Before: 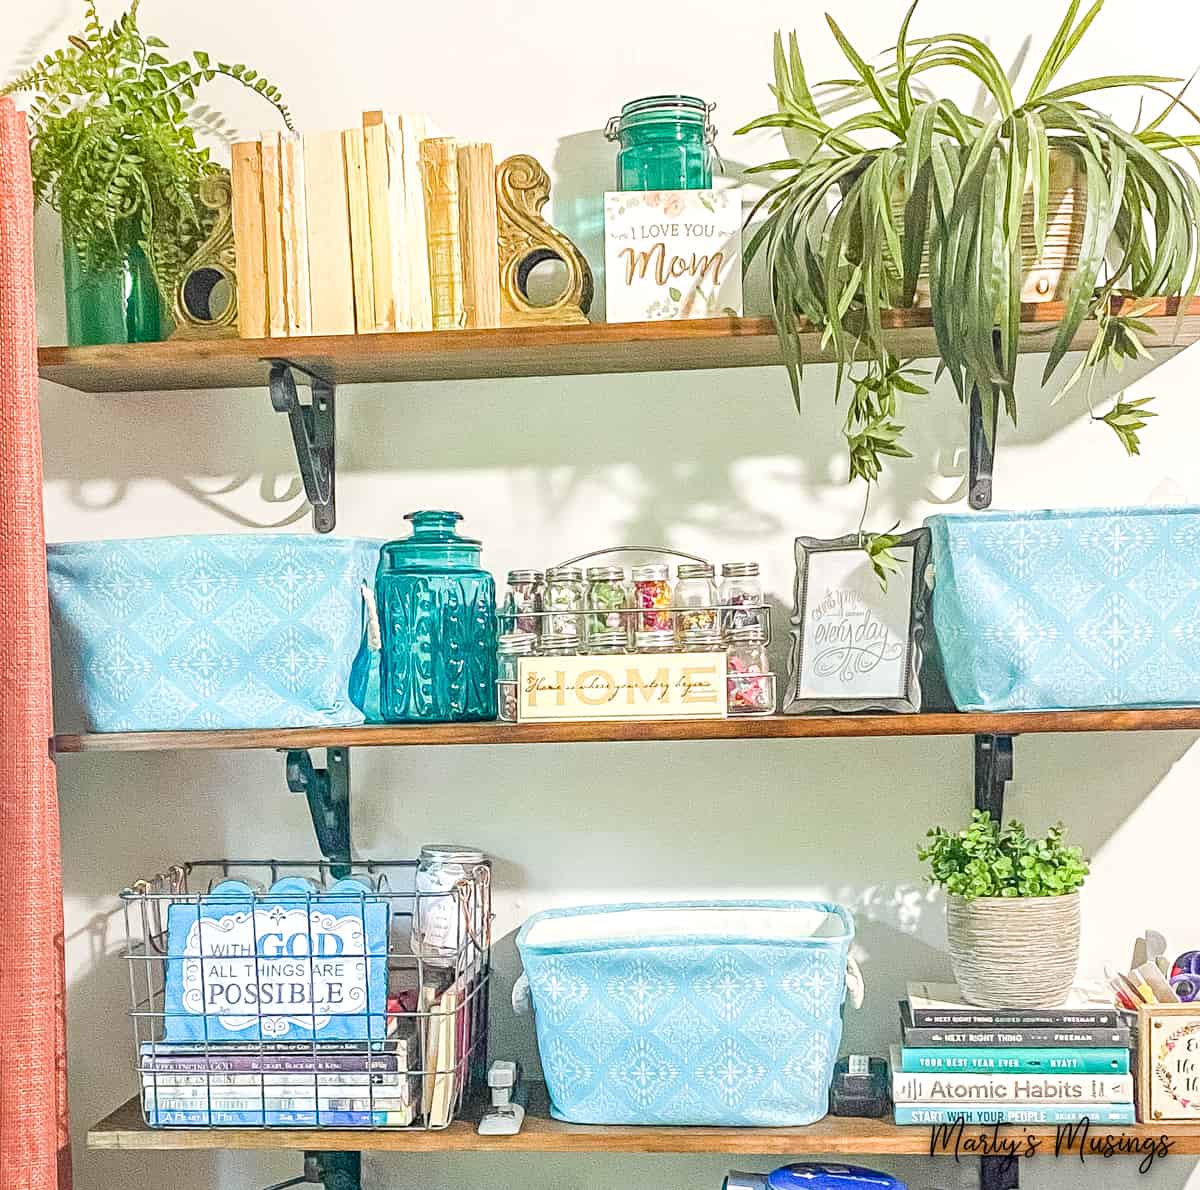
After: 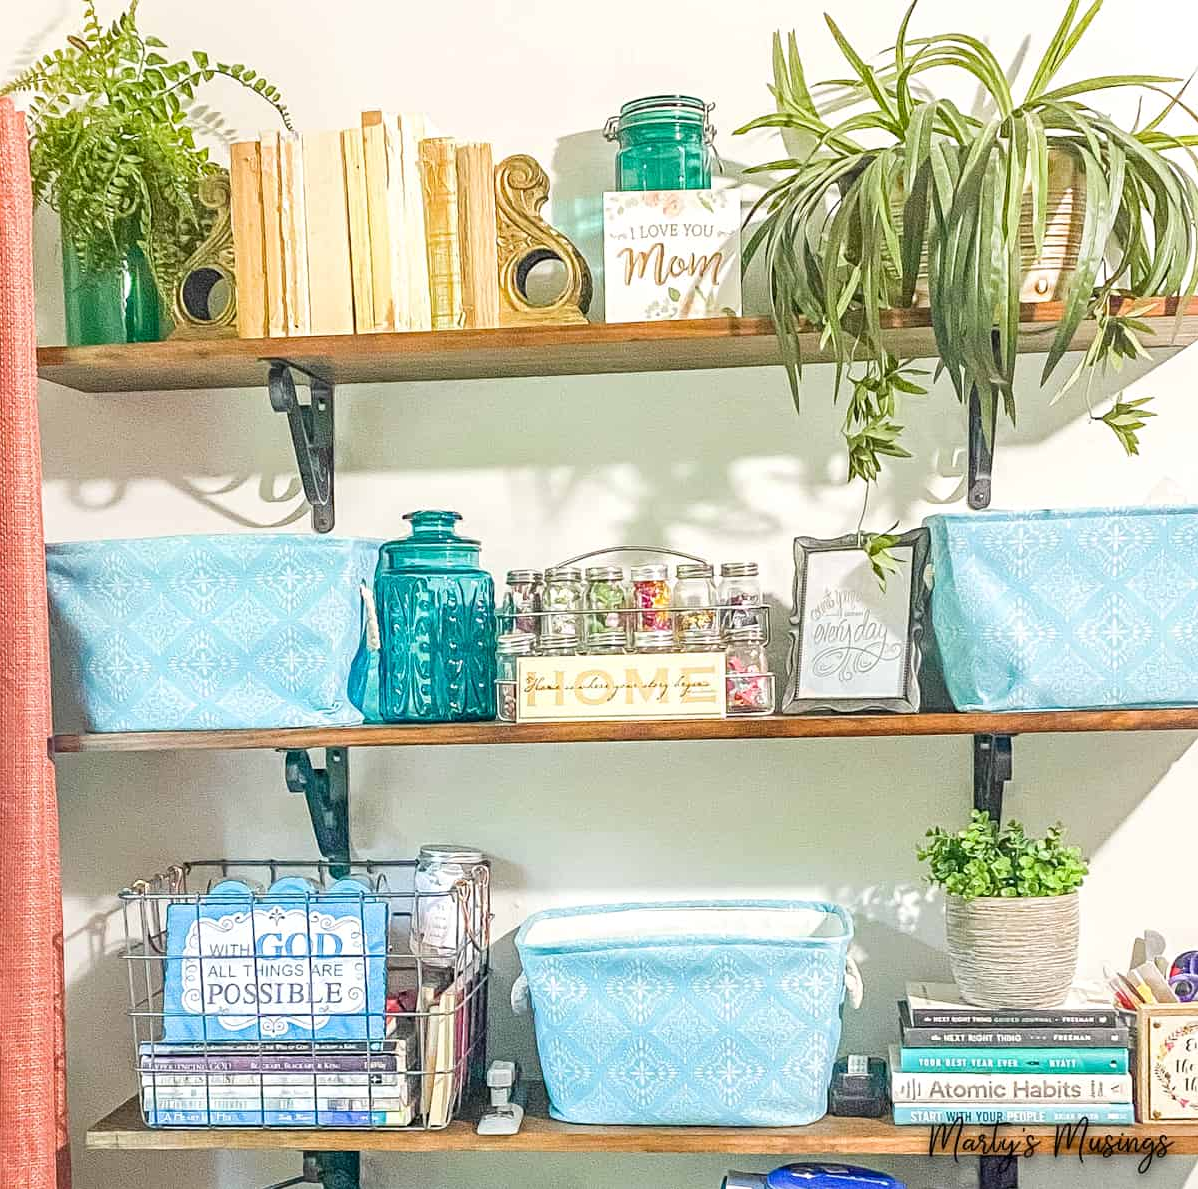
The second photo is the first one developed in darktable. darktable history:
crop and rotate: left 0.139%, bottom 0.004%
